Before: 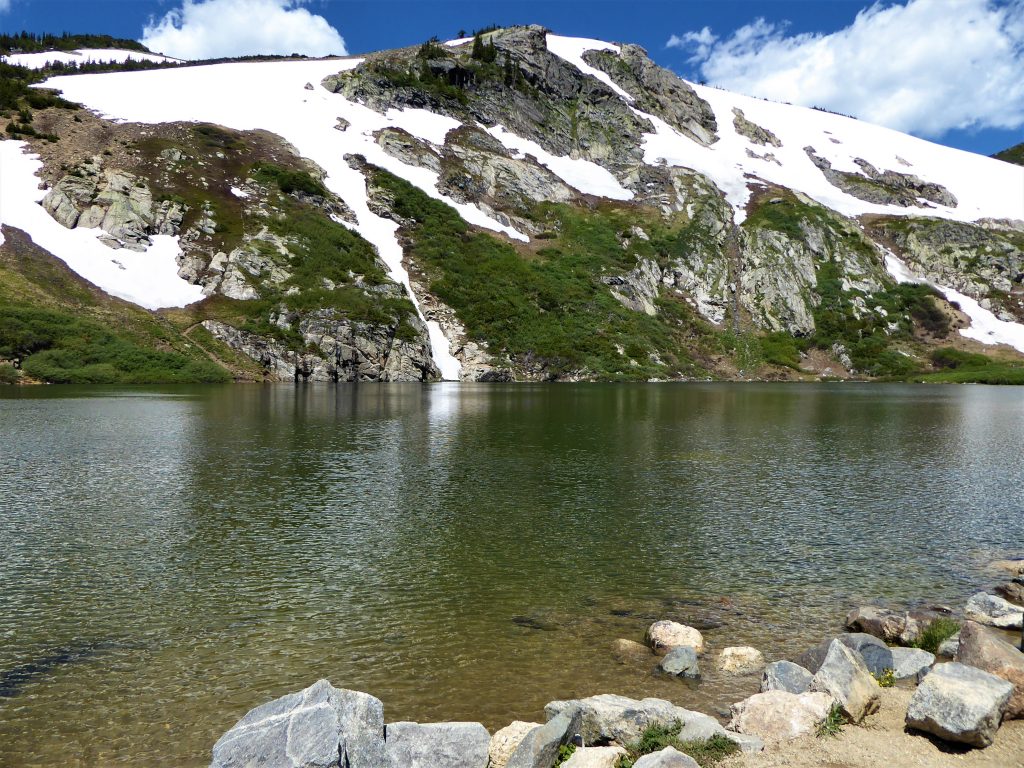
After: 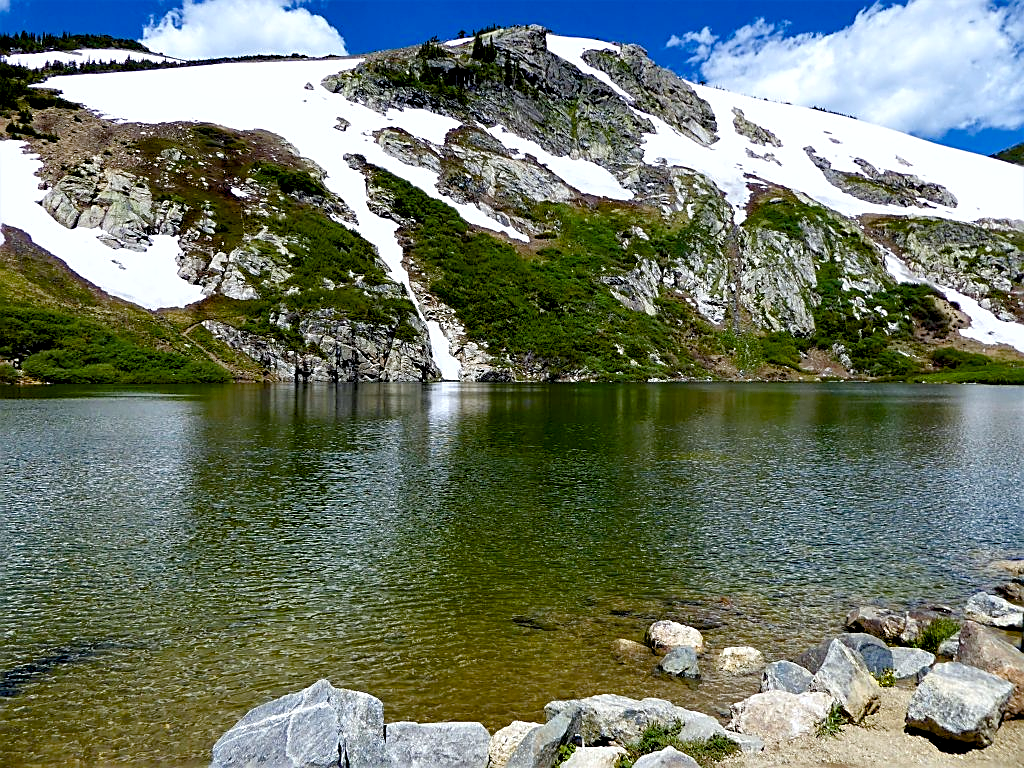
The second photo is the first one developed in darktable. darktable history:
color balance rgb: perceptual saturation grading › global saturation 20%, perceptual saturation grading › highlights -25%, perceptual saturation grading › shadows 50%
white balance: red 0.974, blue 1.044
local contrast: highlights 100%, shadows 100%, detail 120%, midtone range 0.2
exposure: black level correction 0.012, compensate highlight preservation false
sharpen: amount 0.75
